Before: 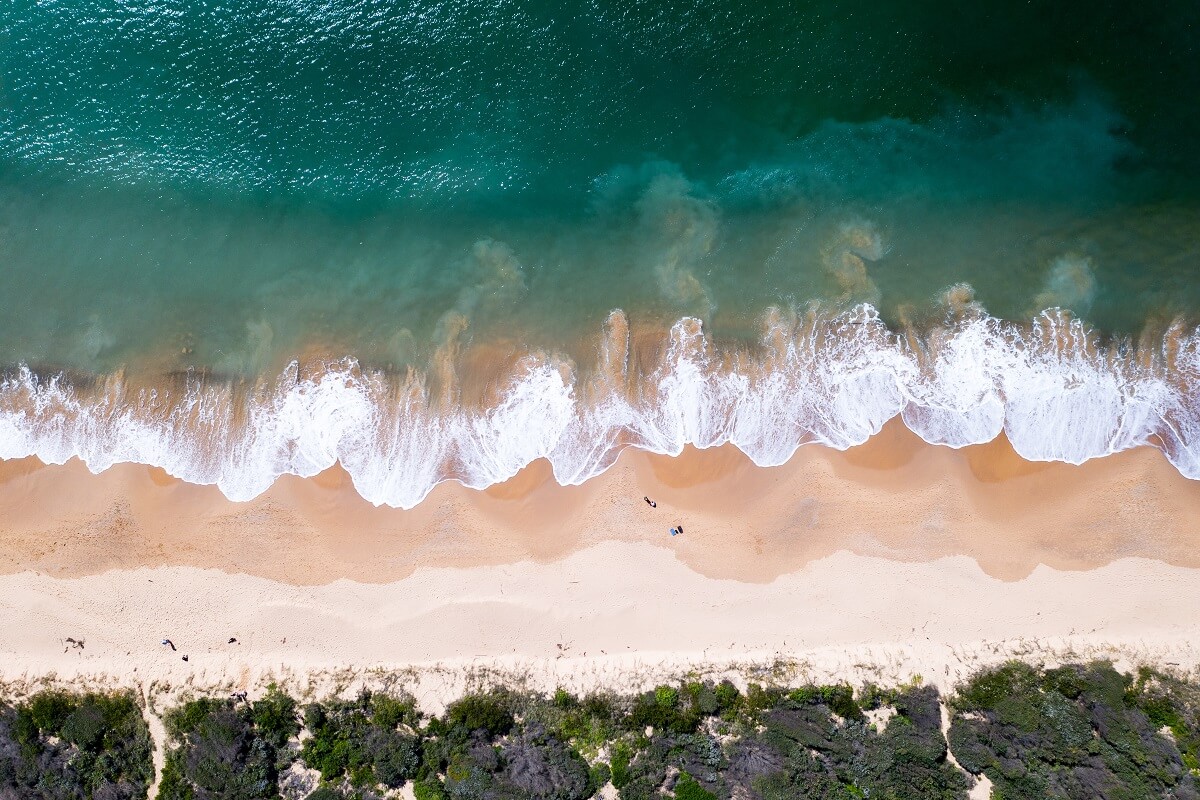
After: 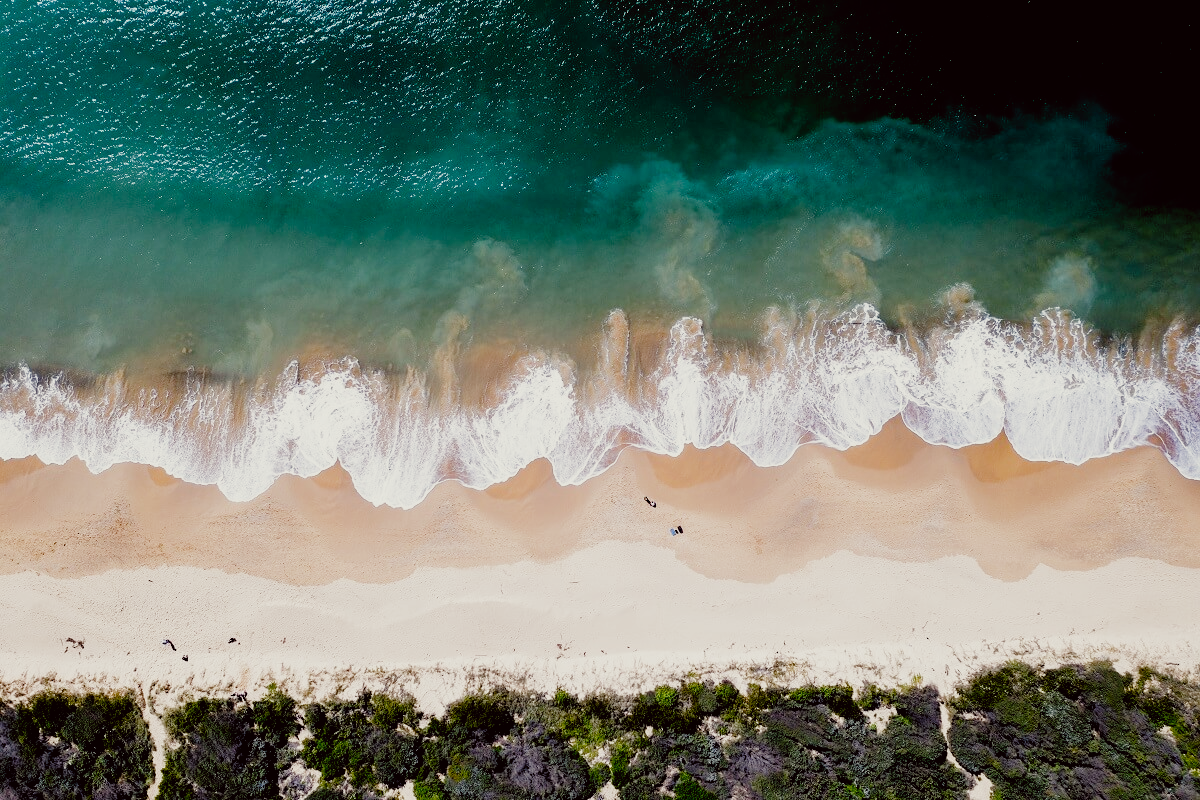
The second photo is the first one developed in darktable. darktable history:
color correction: highlights a* -1.15, highlights b* 4.45, shadows a* 3.61
filmic rgb: black relative exposure -3.81 EV, white relative exposure 3.49 EV, hardness 2.66, contrast 1.102, add noise in highlights 0.002, preserve chrominance no, color science v4 (2020), iterations of high-quality reconstruction 10
